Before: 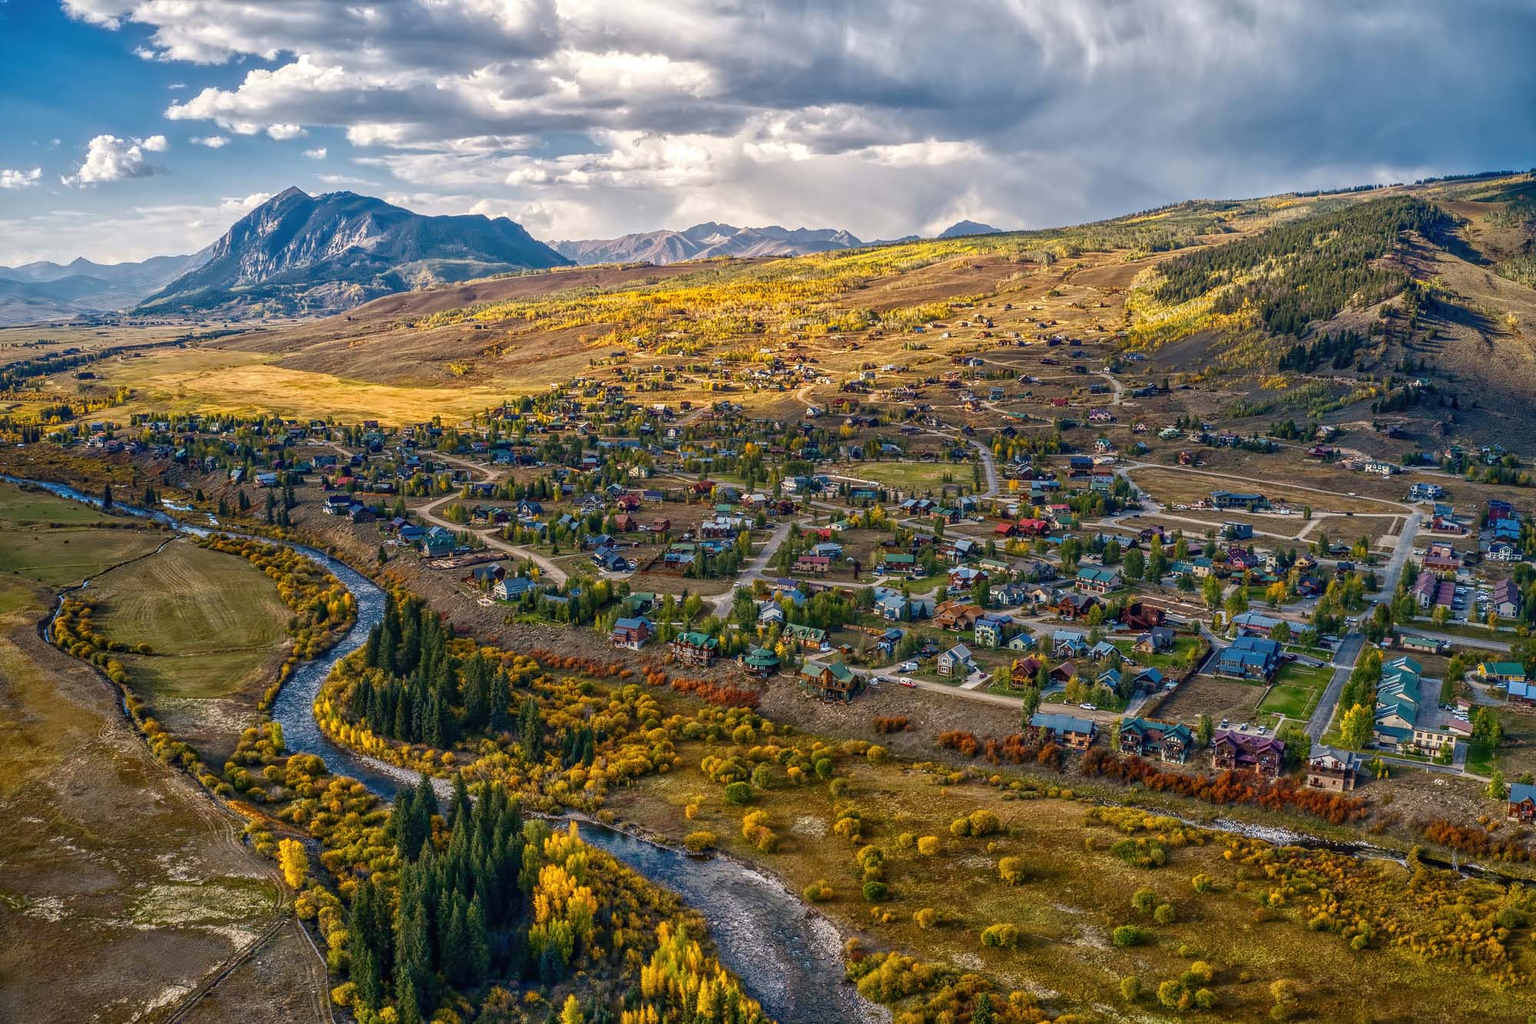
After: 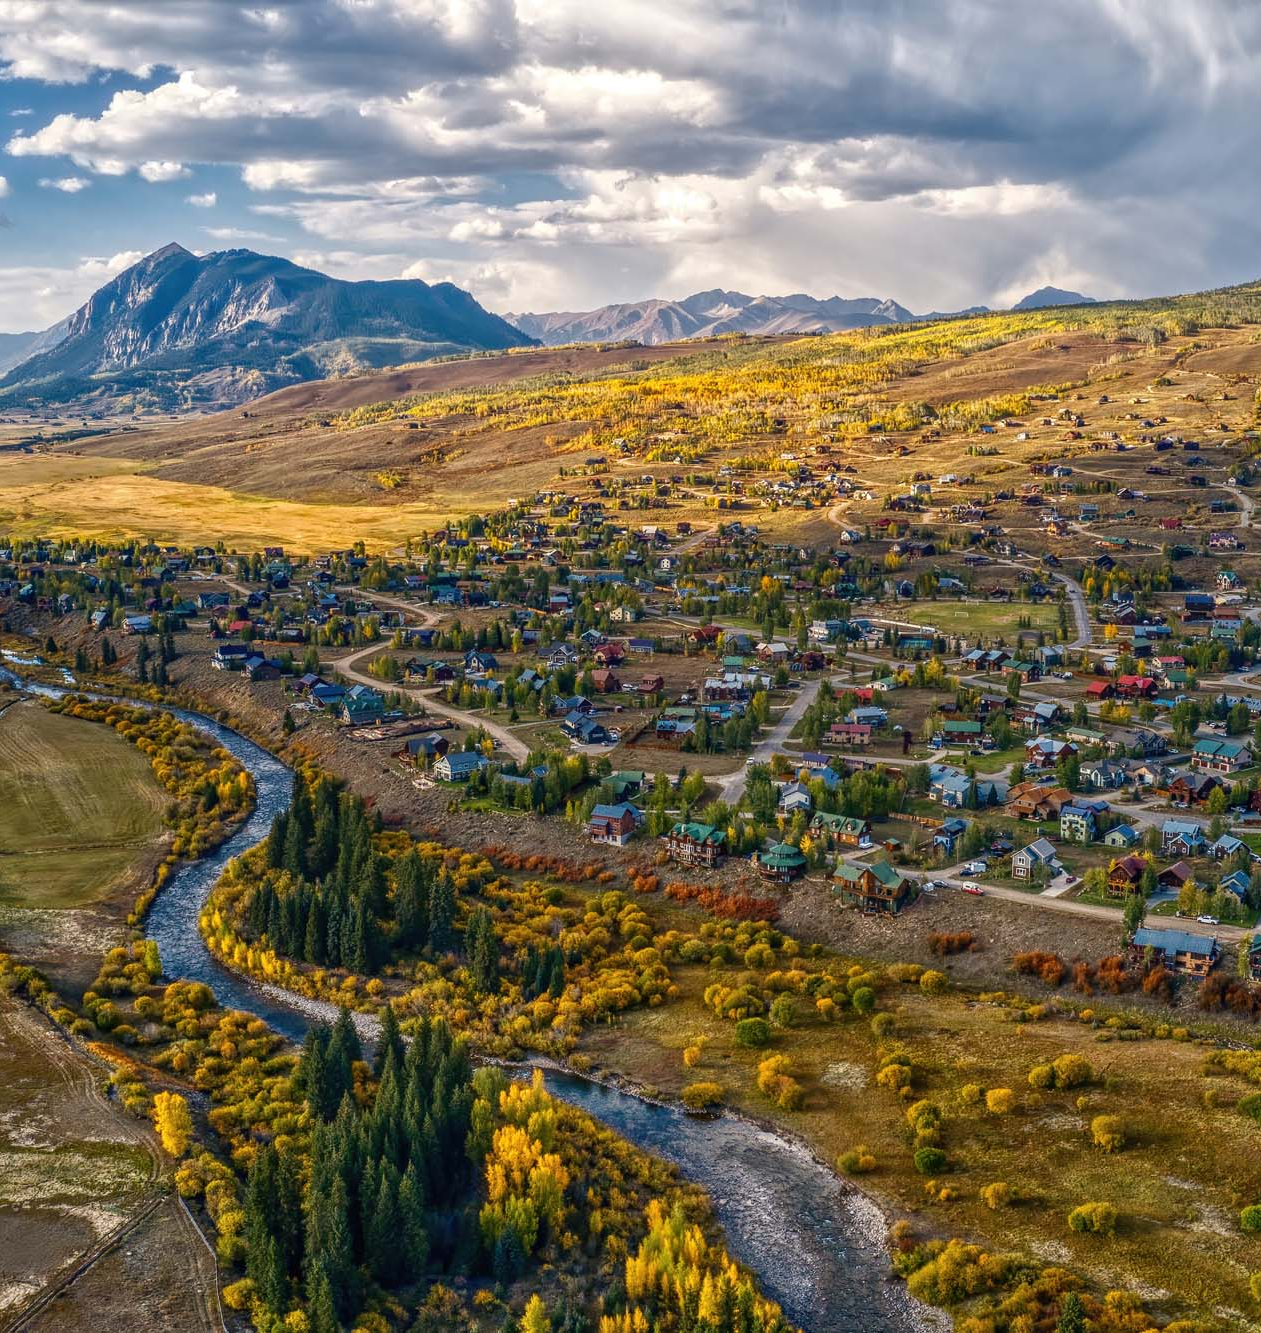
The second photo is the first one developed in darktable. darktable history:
crop: left 10.462%, right 26.473%
